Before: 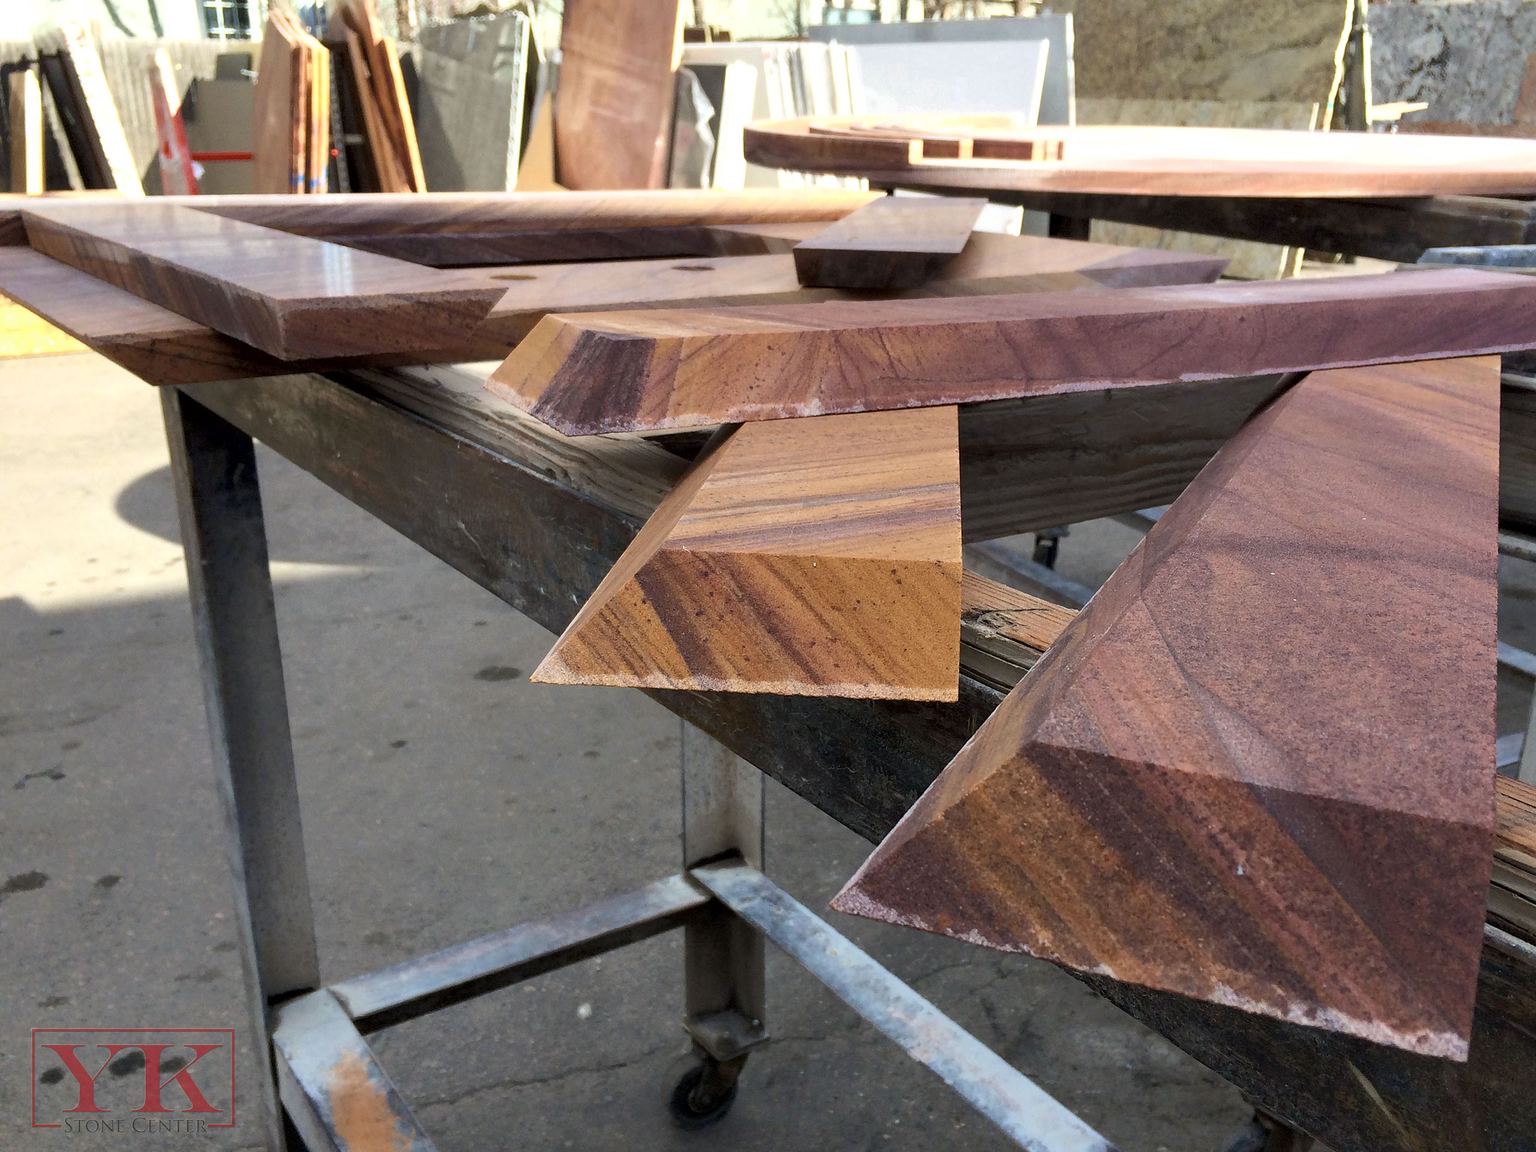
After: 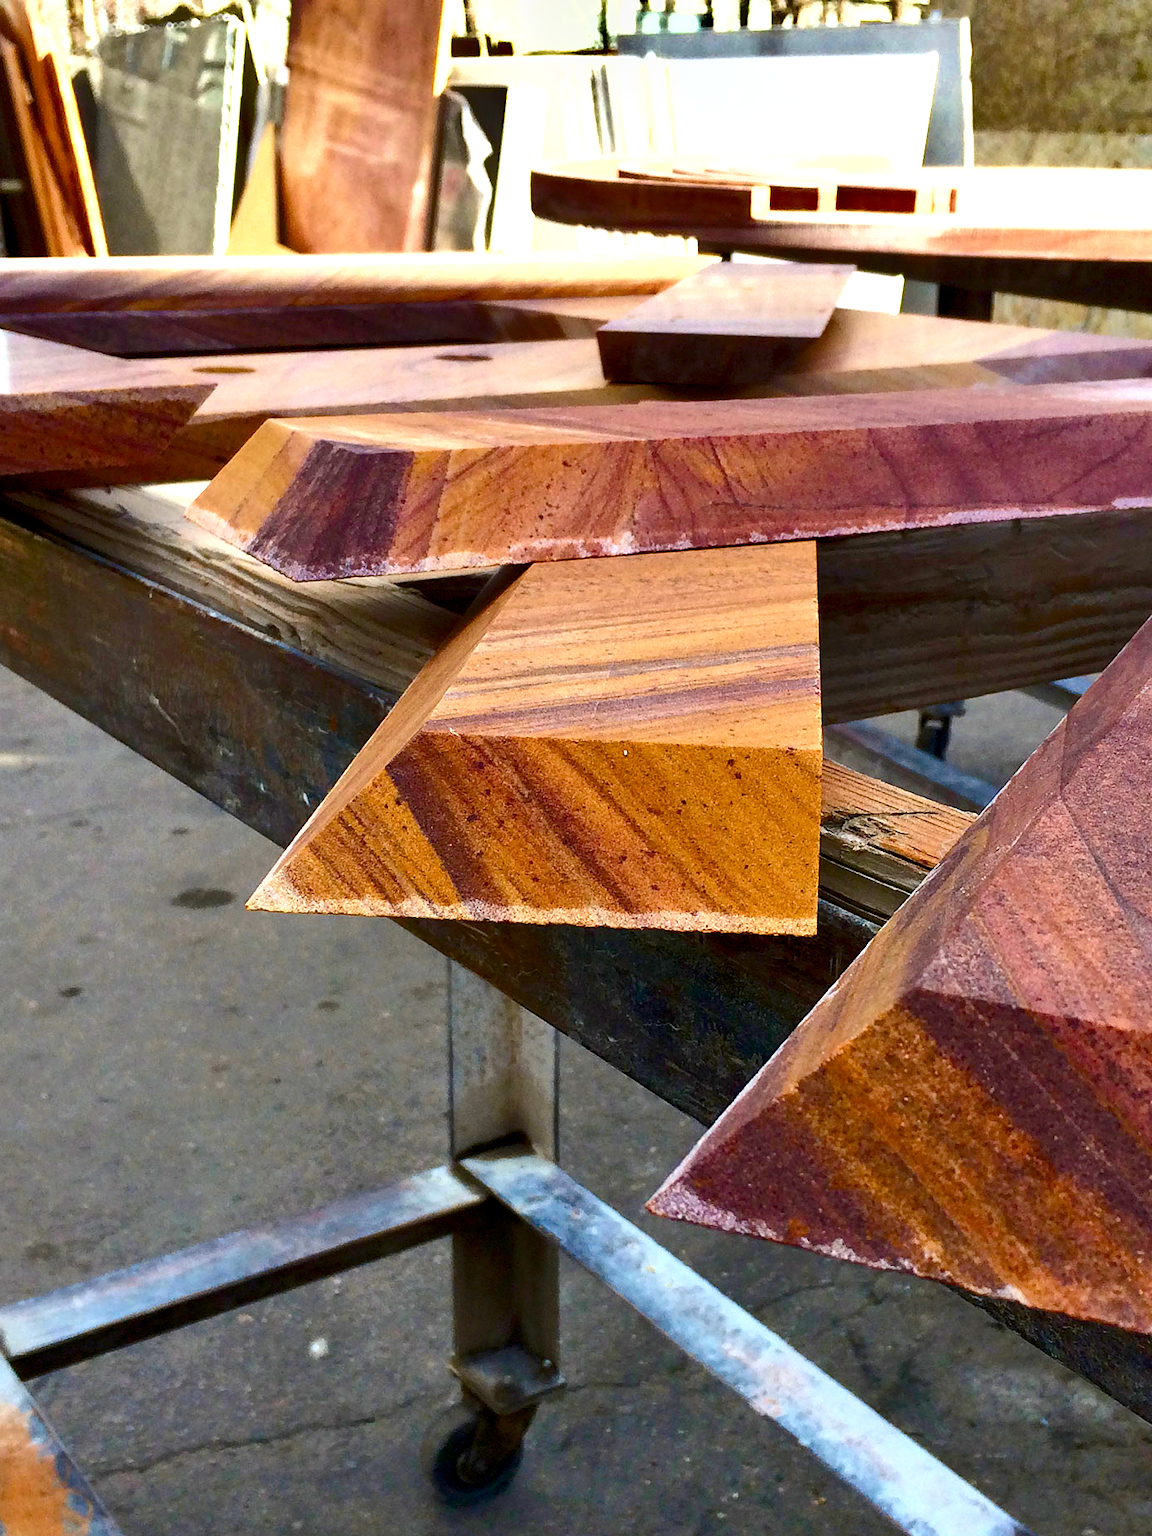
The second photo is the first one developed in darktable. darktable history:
contrast brightness saturation: contrast 0.12, brightness -0.12, saturation 0.2
crop and rotate: left 22.516%, right 21.234%
color balance rgb: linear chroma grading › shadows -2.2%, linear chroma grading › highlights -15%, linear chroma grading › global chroma -10%, linear chroma grading › mid-tones -10%, perceptual saturation grading › global saturation 45%, perceptual saturation grading › highlights -50%, perceptual saturation grading › shadows 30%, perceptual brilliance grading › global brilliance 18%, global vibrance 45%
shadows and highlights: soften with gaussian
